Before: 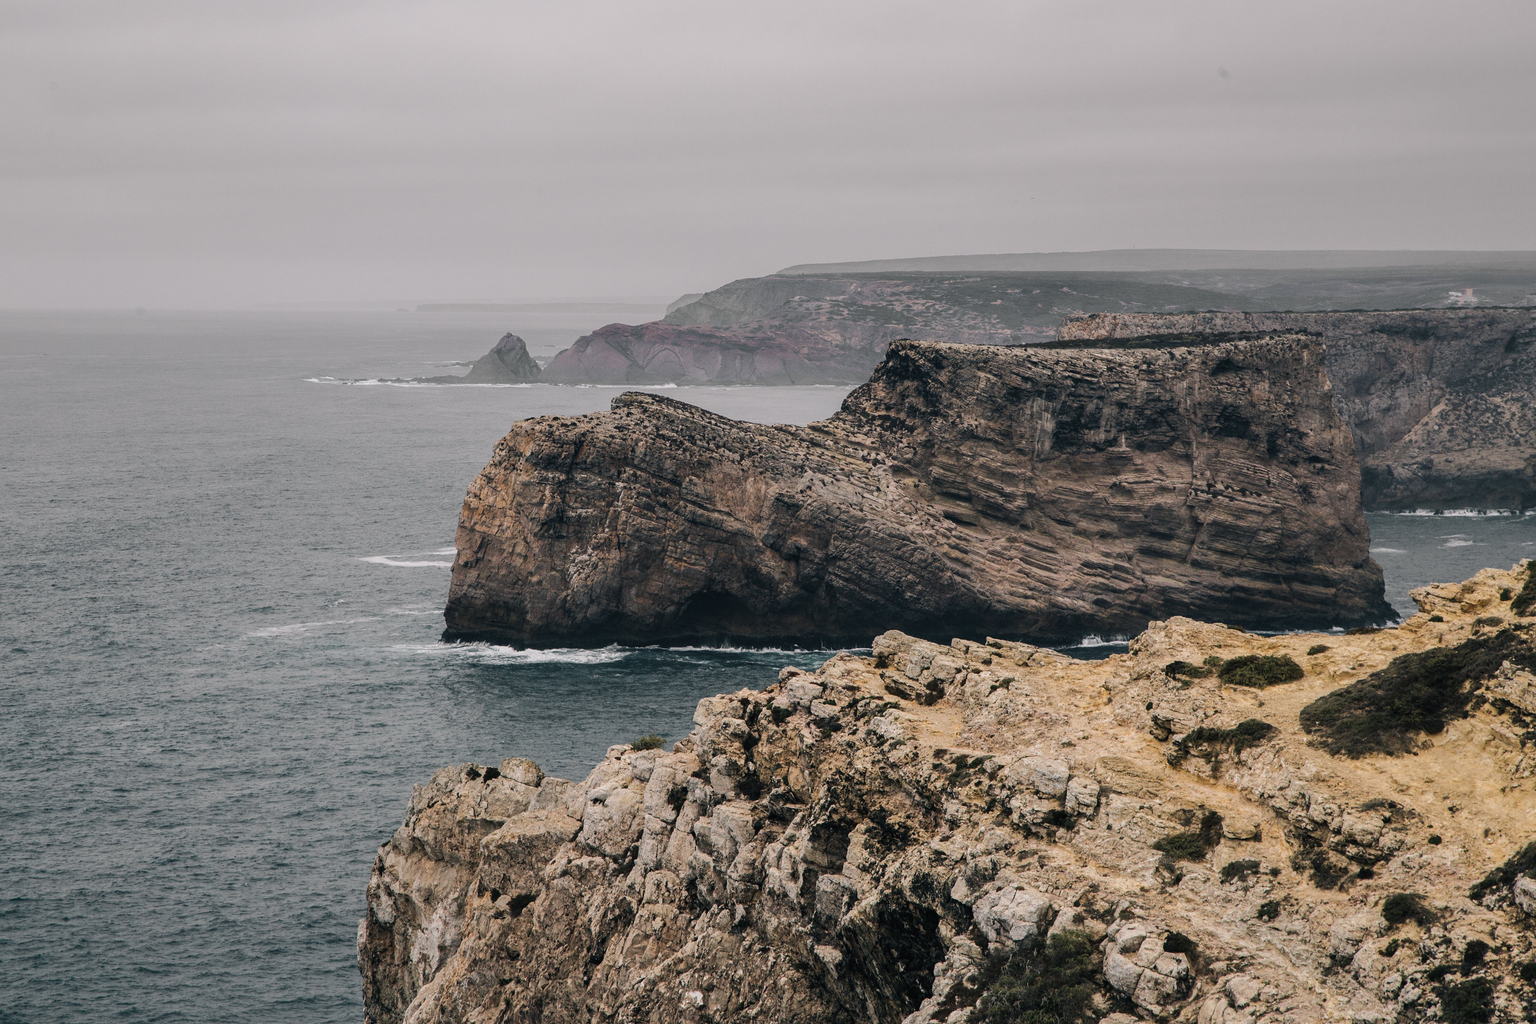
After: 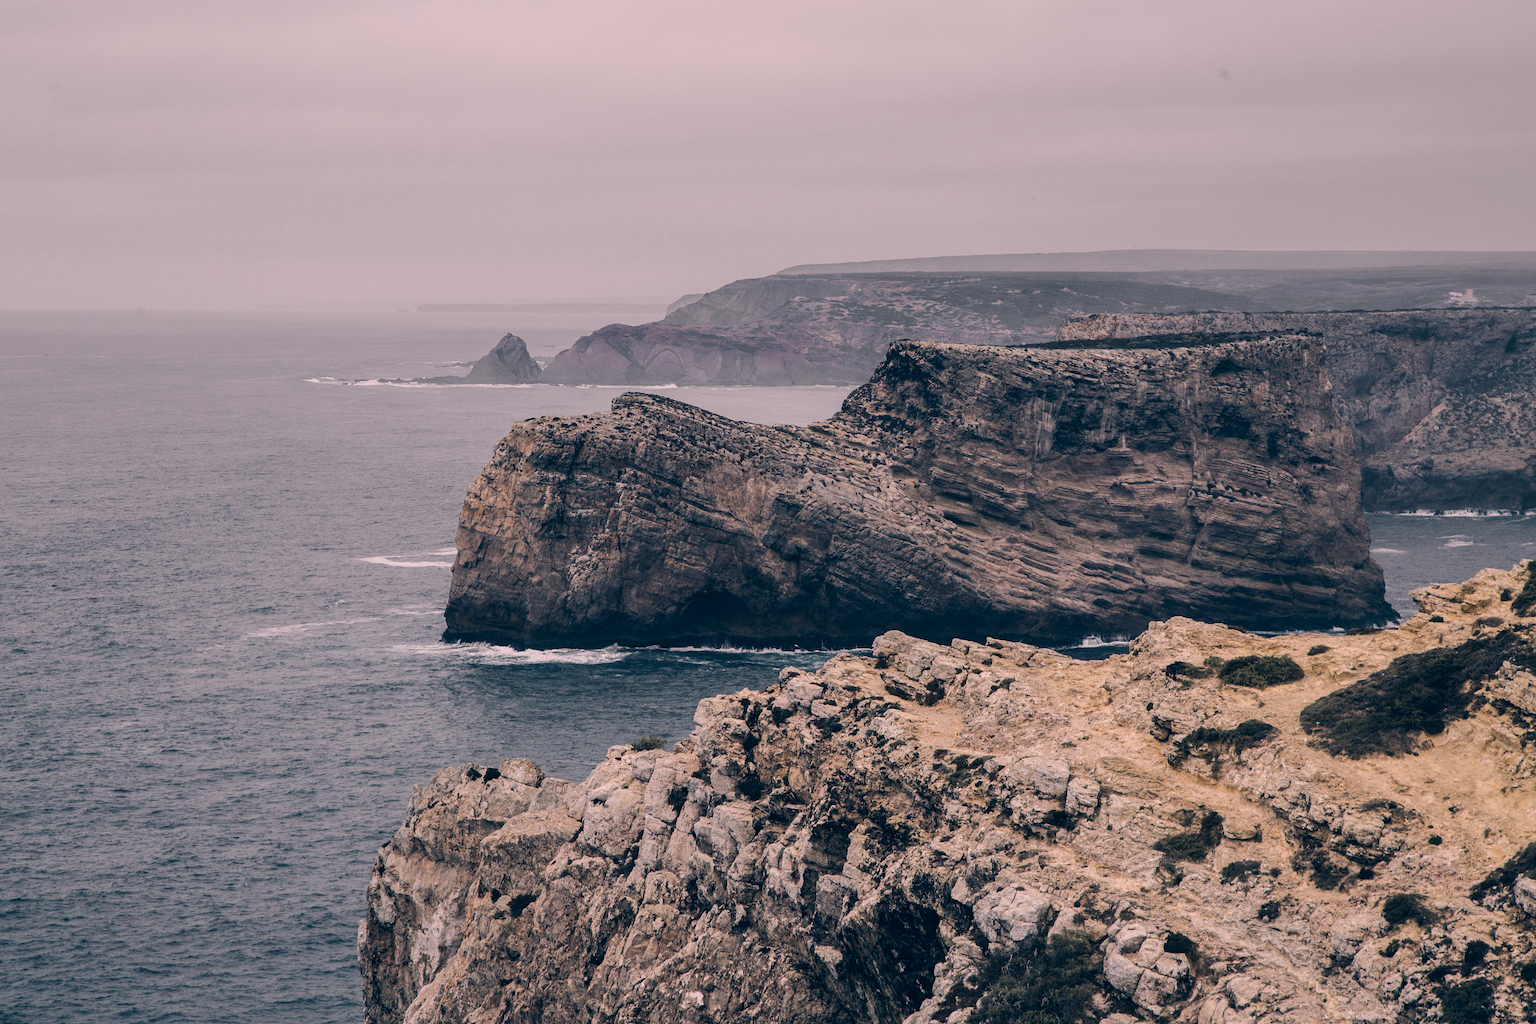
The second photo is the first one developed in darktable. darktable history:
color correction: highlights a* 13.73, highlights b* 5.81, shadows a* -5.85, shadows b* -15.2, saturation 0.841
